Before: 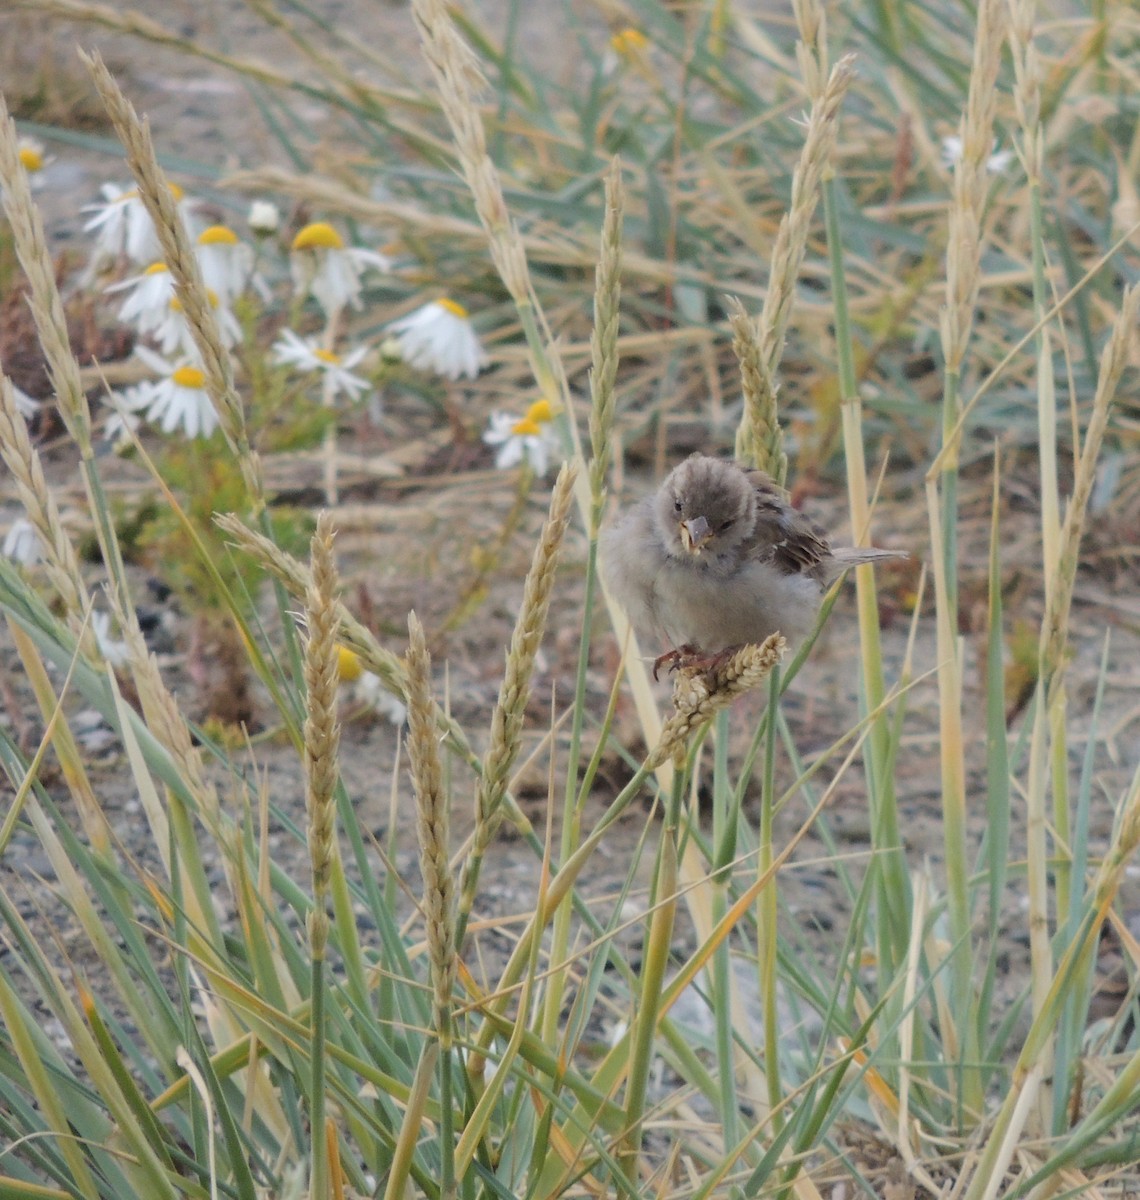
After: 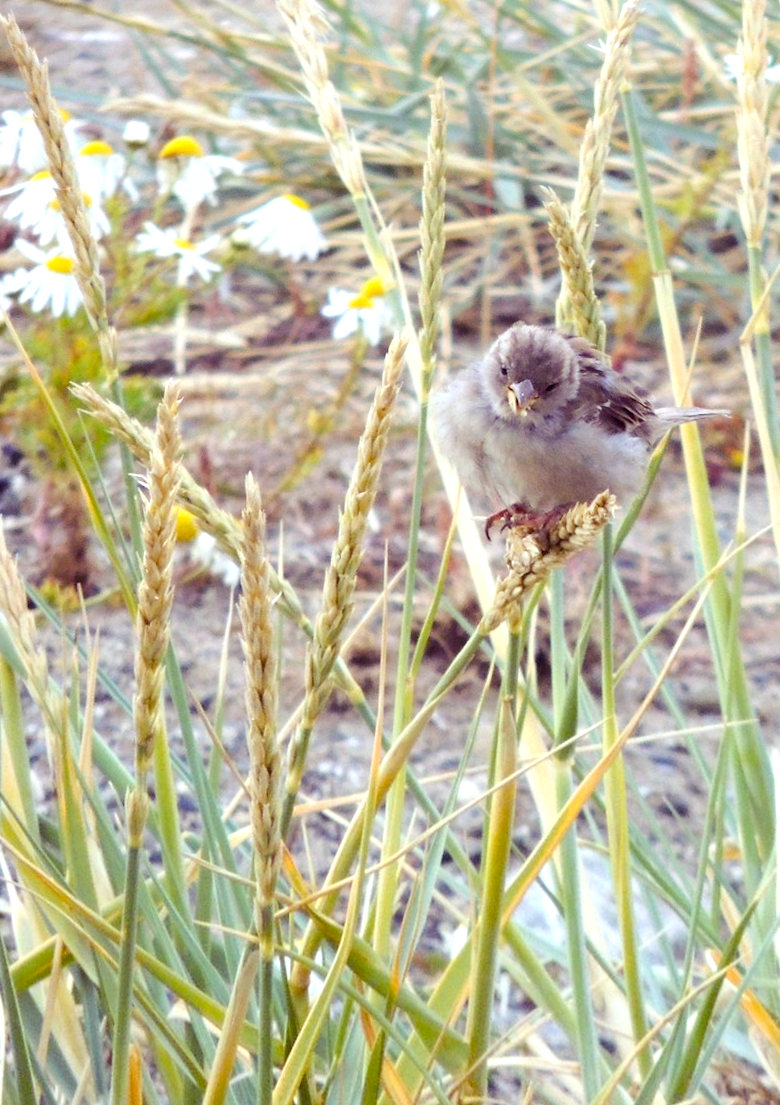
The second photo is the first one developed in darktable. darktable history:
exposure: exposure 0.648 EV, compensate highlight preservation false
color balance rgb: shadows lift › luminance -21.66%, shadows lift › chroma 8.98%, shadows lift › hue 283.37°, power › chroma 1.55%, power › hue 25.59°, highlights gain › luminance 6.08%, highlights gain › chroma 2.55%, highlights gain › hue 90°, global offset › luminance -0.87%, perceptual saturation grading › global saturation 27.49%, perceptual saturation grading › highlights -28.39%, perceptual saturation grading › mid-tones 15.22%, perceptual saturation grading › shadows 33.98%, perceptual brilliance grading › highlights 10%, perceptual brilliance grading › mid-tones 5%
rotate and perspective: rotation 0.72°, lens shift (vertical) -0.352, lens shift (horizontal) -0.051, crop left 0.152, crop right 0.859, crop top 0.019, crop bottom 0.964
crop and rotate: angle 1°, left 4.281%, top 0.642%, right 11.383%, bottom 2.486%
white balance: red 0.931, blue 1.11
